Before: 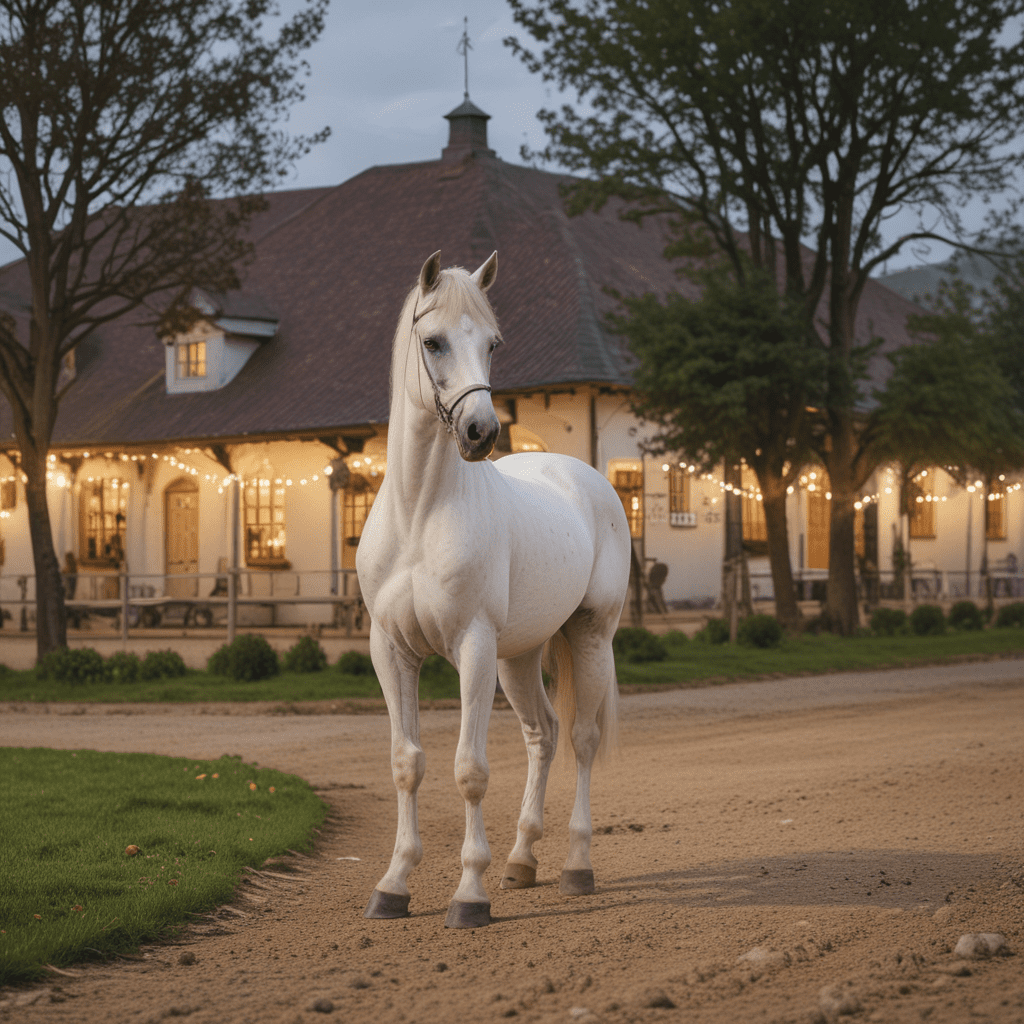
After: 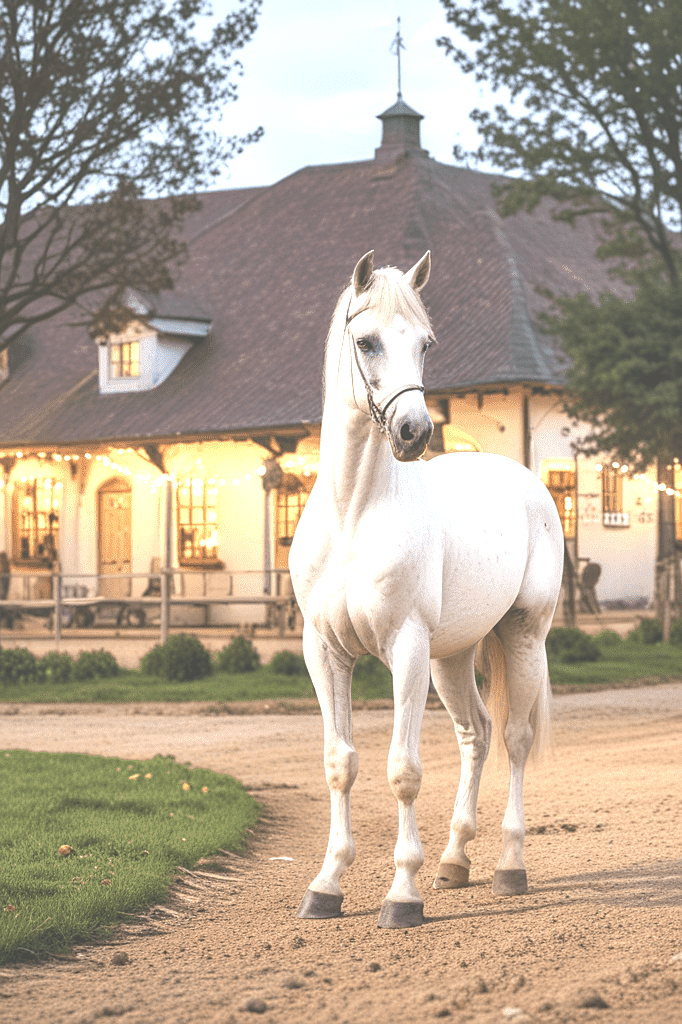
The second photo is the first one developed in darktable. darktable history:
local contrast: on, module defaults
crop and rotate: left 6.617%, right 26.717%
exposure: black level correction -0.023, exposure 1.397 EV, compensate highlight preservation false
sharpen: radius 1.559, amount 0.373, threshold 1.271
white balance: red 0.982, blue 1.018
